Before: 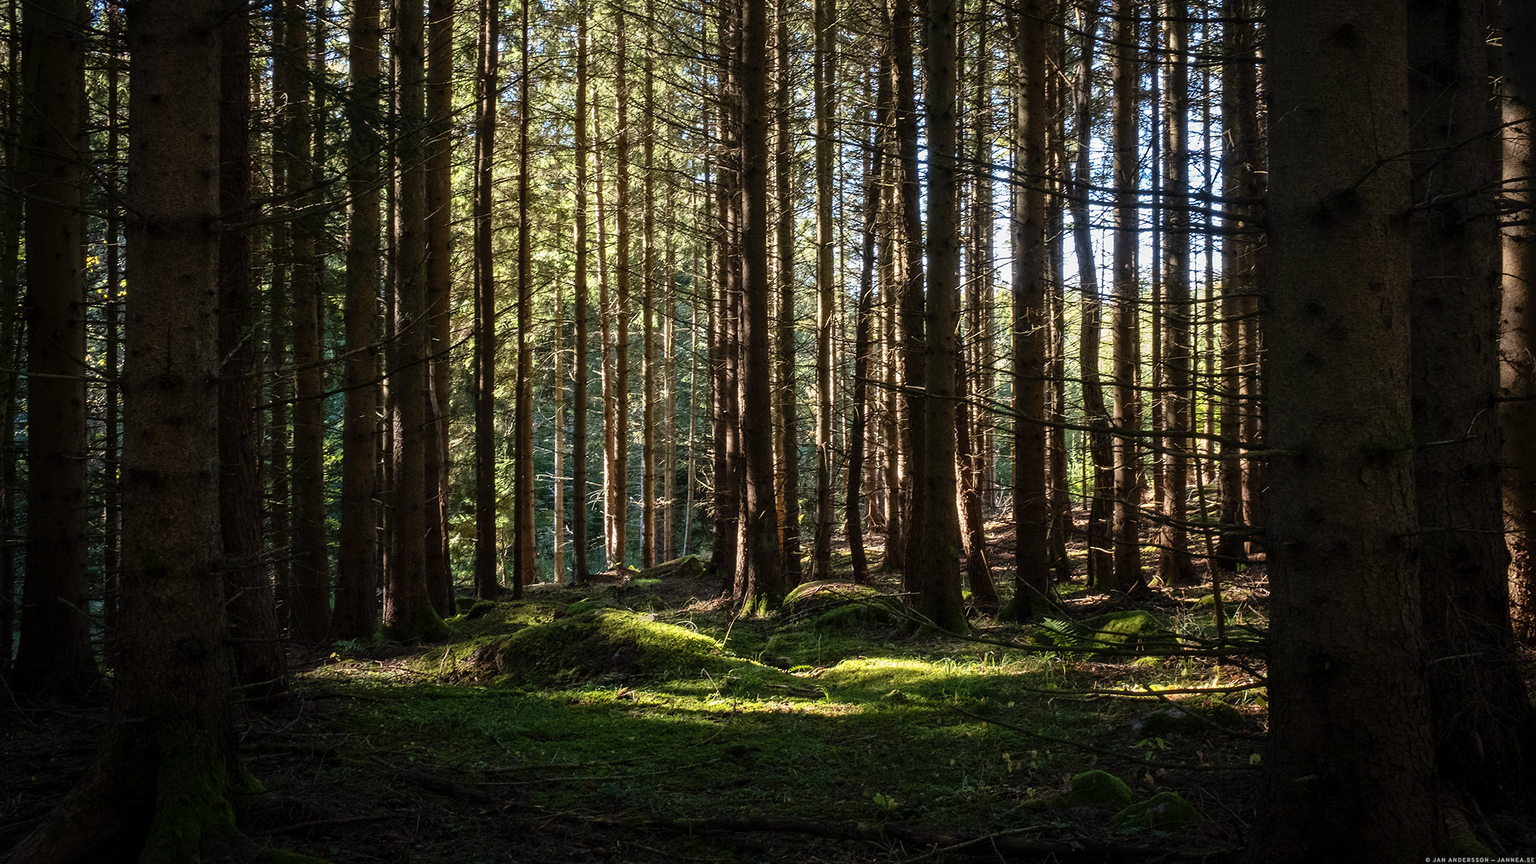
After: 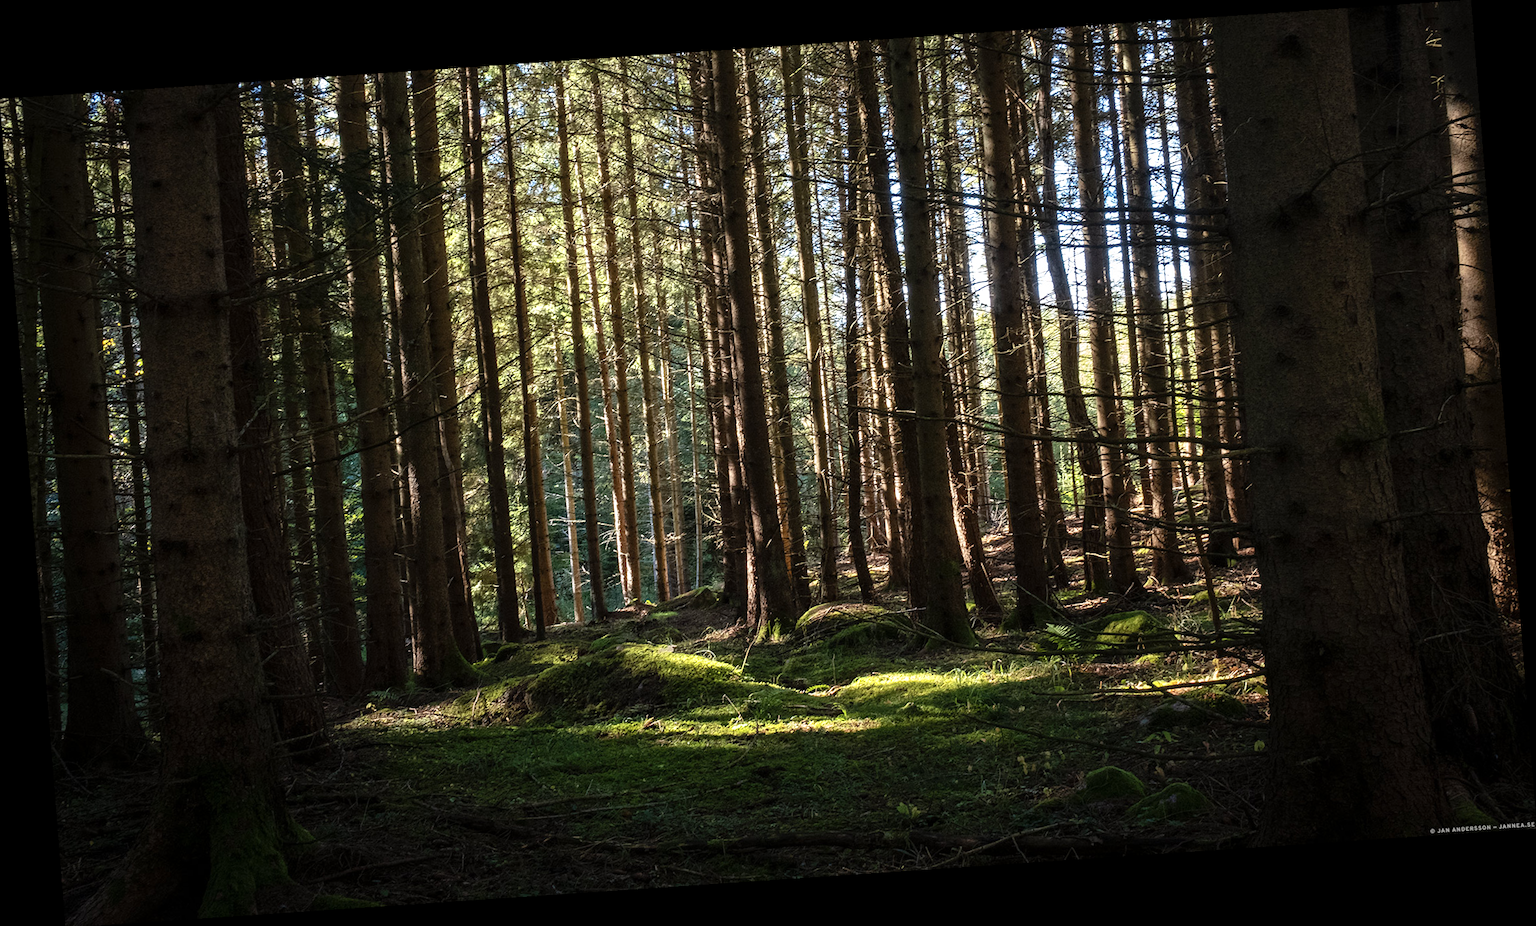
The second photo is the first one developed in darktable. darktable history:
rotate and perspective: rotation -4.2°, shear 0.006, automatic cropping off
contrast brightness saturation: saturation -0.05
tone equalizer: on, module defaults
exposure: exposure 0.178 EV, compensate exposure bias true, compensate highlight preservation false
